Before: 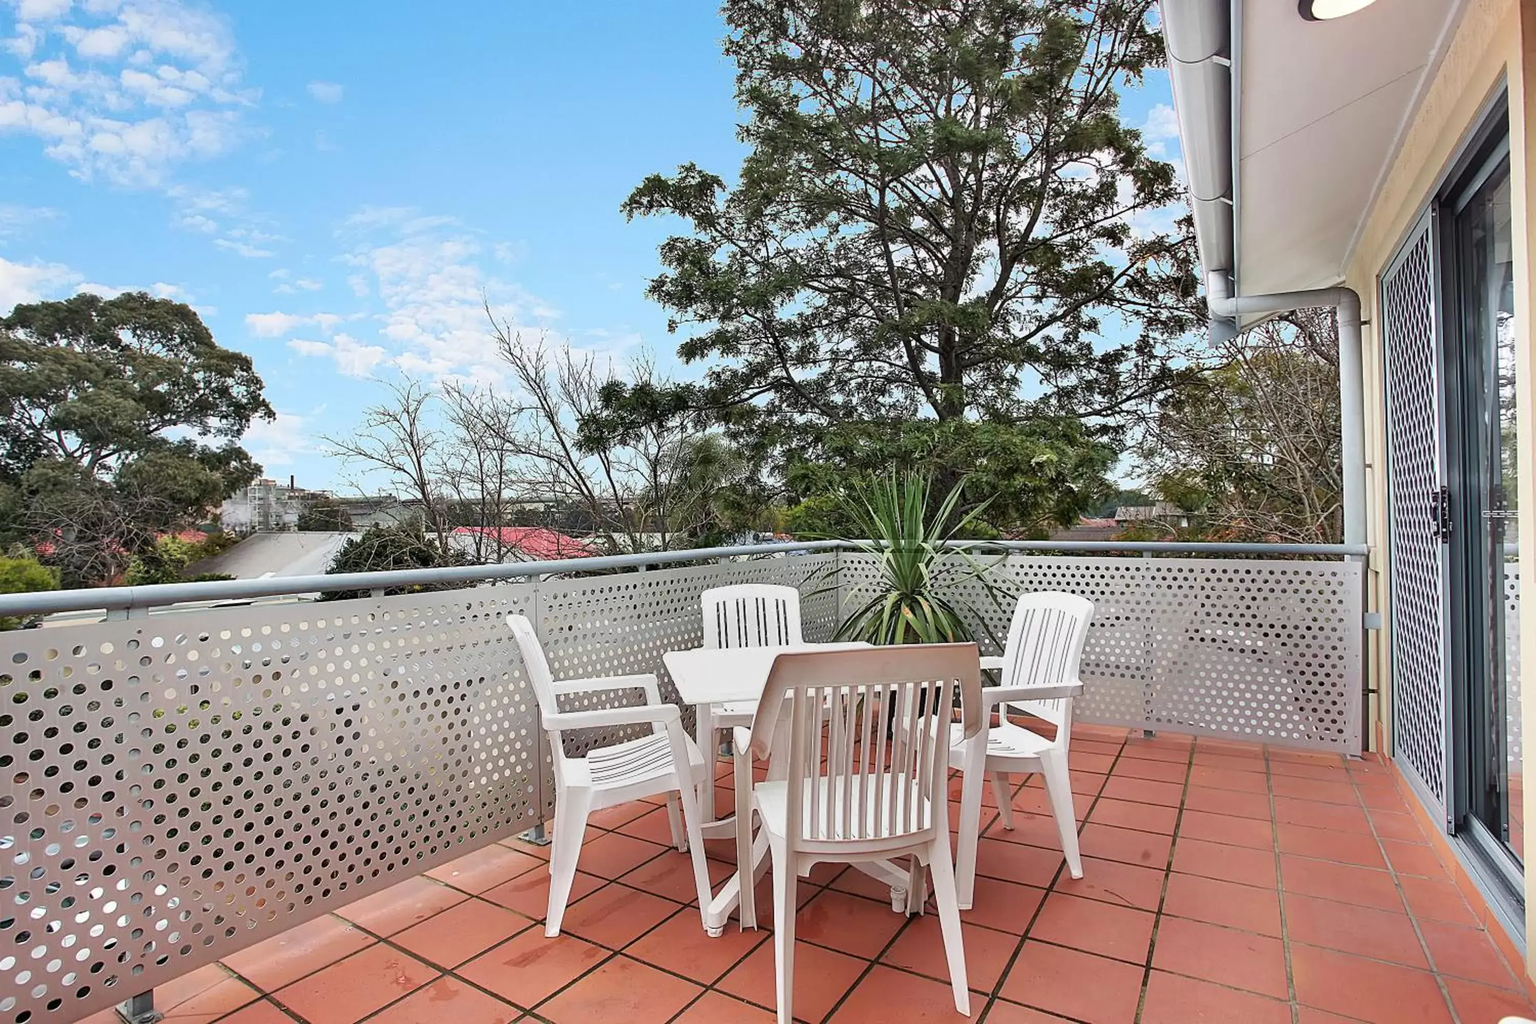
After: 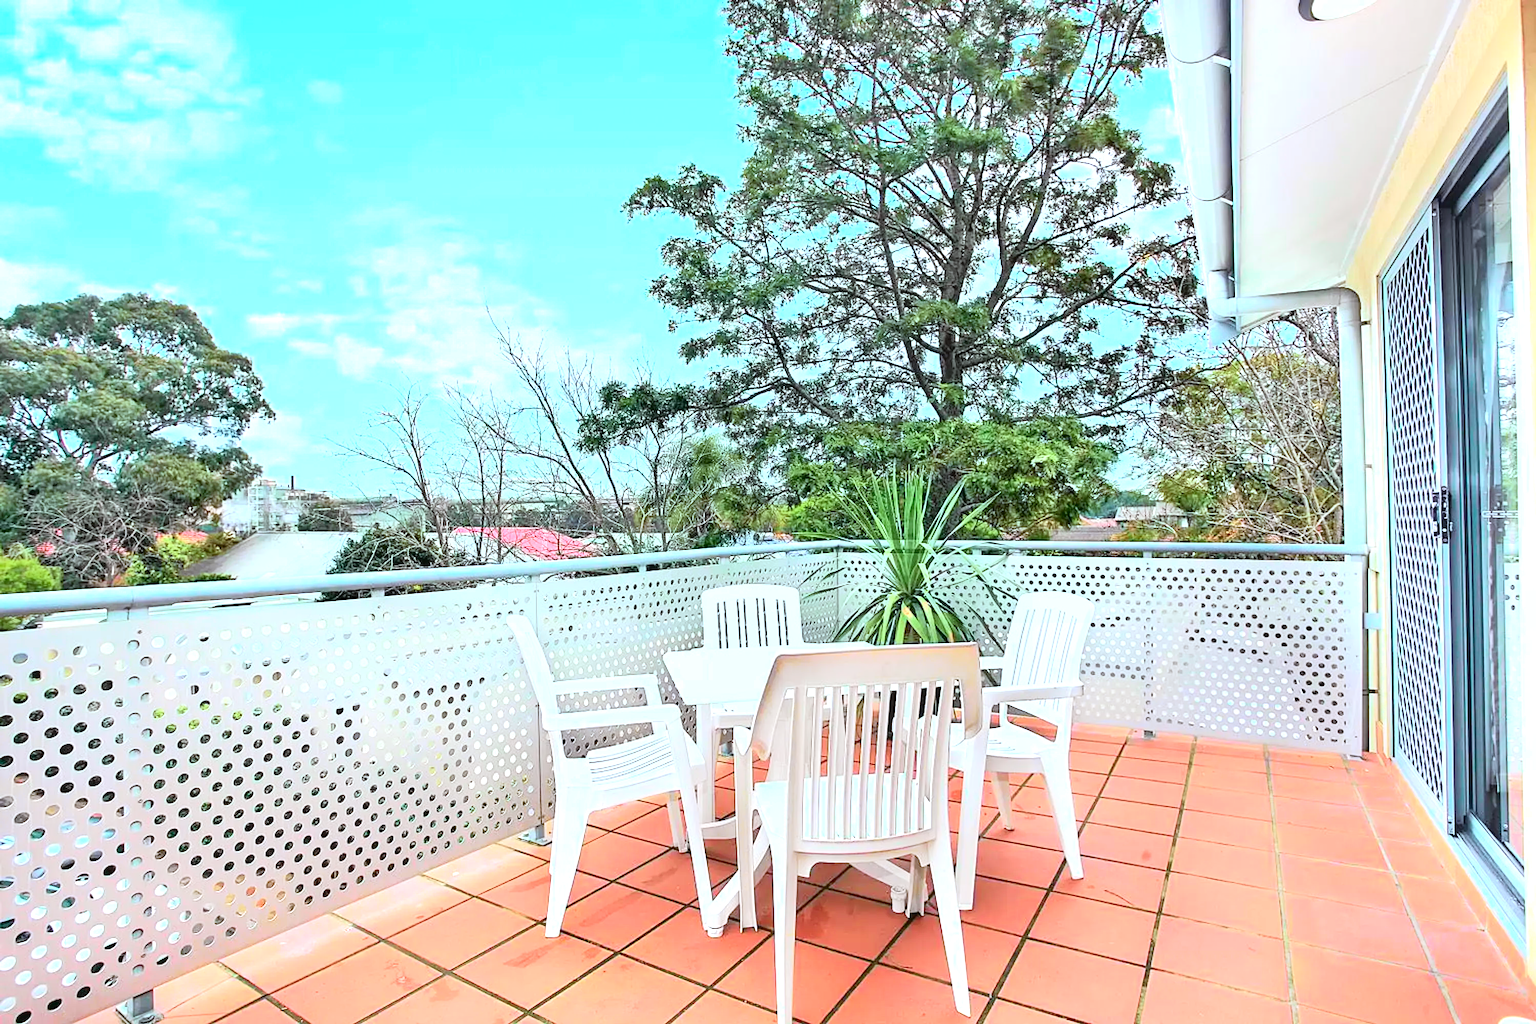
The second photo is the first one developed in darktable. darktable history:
white balance: red 0.925, blue 1.046
tone curve: curves: ch0 [(0, 0.022) (0.114, 0.088) (0.282, 0.316) (0.446, 0.511) (0.613, 0.693) (0.786, 0.843) (0.999, 0.949)]; ch1 [(0, 0) (0.395, 0.343) (0.463, 0.427) (0.486, 0.474) (0.503, 0.5) (0.535, 0.522) (0.555, 0.546) (0.594, 0.614) (0.755, 0.793) (1, 1)]; ch2 [(0, 0) (0.369, 0.388) (0.449, 0.431) (0.501, 0.5) (0.528, 0.517) (0.561, 0.59) (0.612, 0.646) (0.697, 0.721) (1, 1)], color space Lab, independent channels, preserve colors none
exposure: black level correction 0, exposure 1.379 EV, compensate exposure bias true, compensate highlight preservation false
